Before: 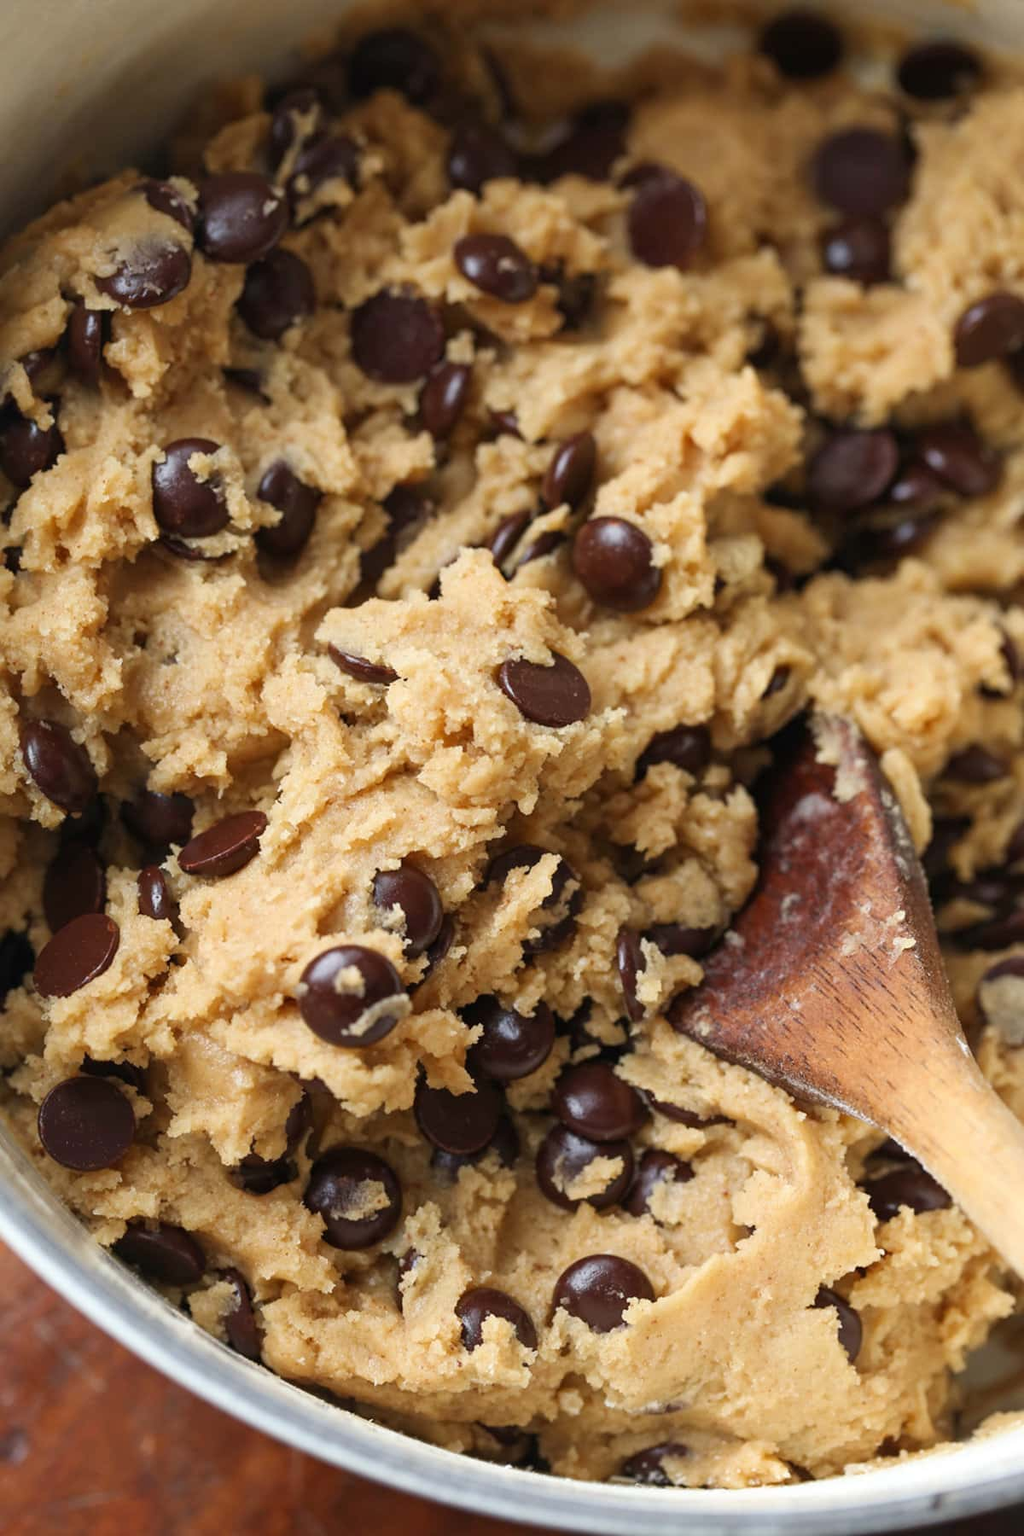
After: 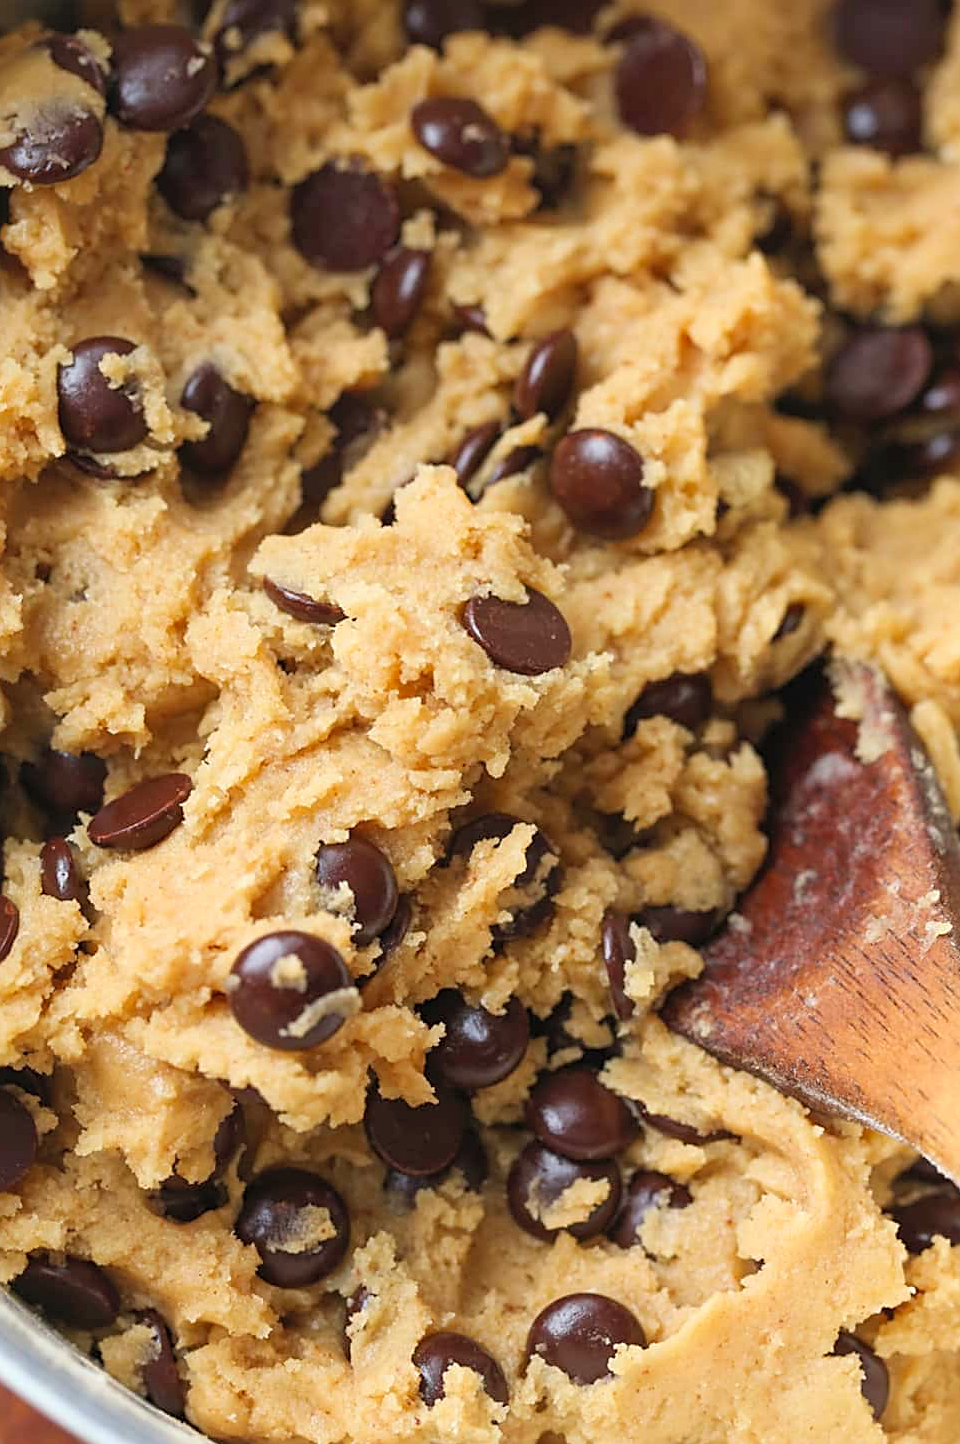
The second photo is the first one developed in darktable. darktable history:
crop and rotate: left 10.115%, top 9.885%, right 9.849%, bottom 9.852%
contrast brightness saturation: brightness 0.094, saturation 0.193
sharpen: on, module defaults
